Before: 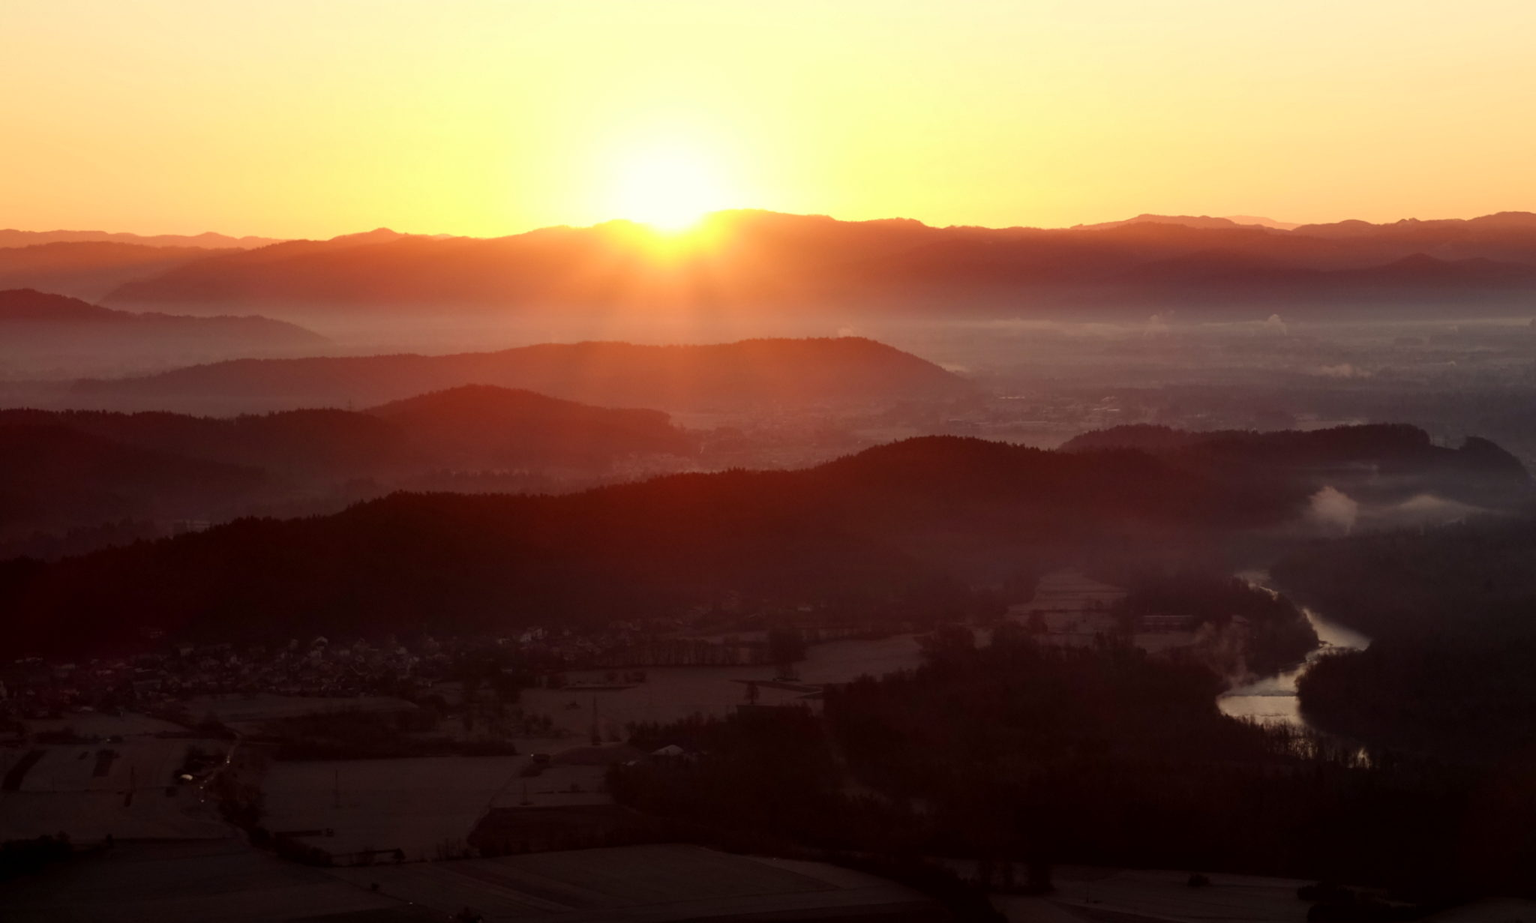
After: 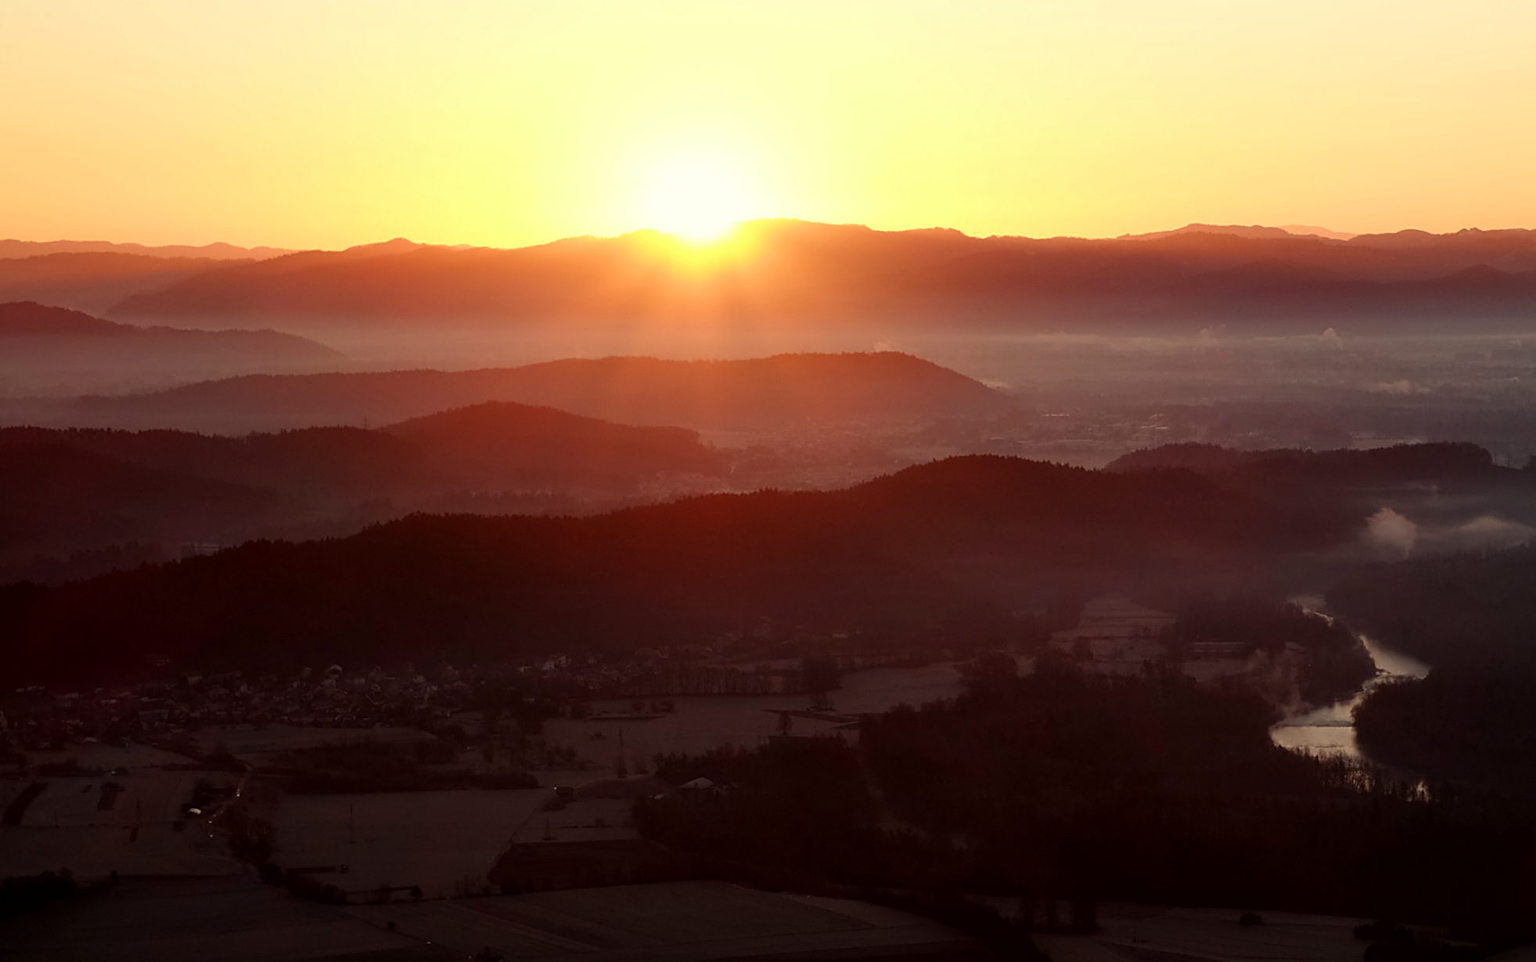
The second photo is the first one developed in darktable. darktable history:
sharpen: on, module defaults
rotate and perspective: automatic cropping original format, crop left 0, crop top 0
crop: right 4.126%, bottom 0.031%
